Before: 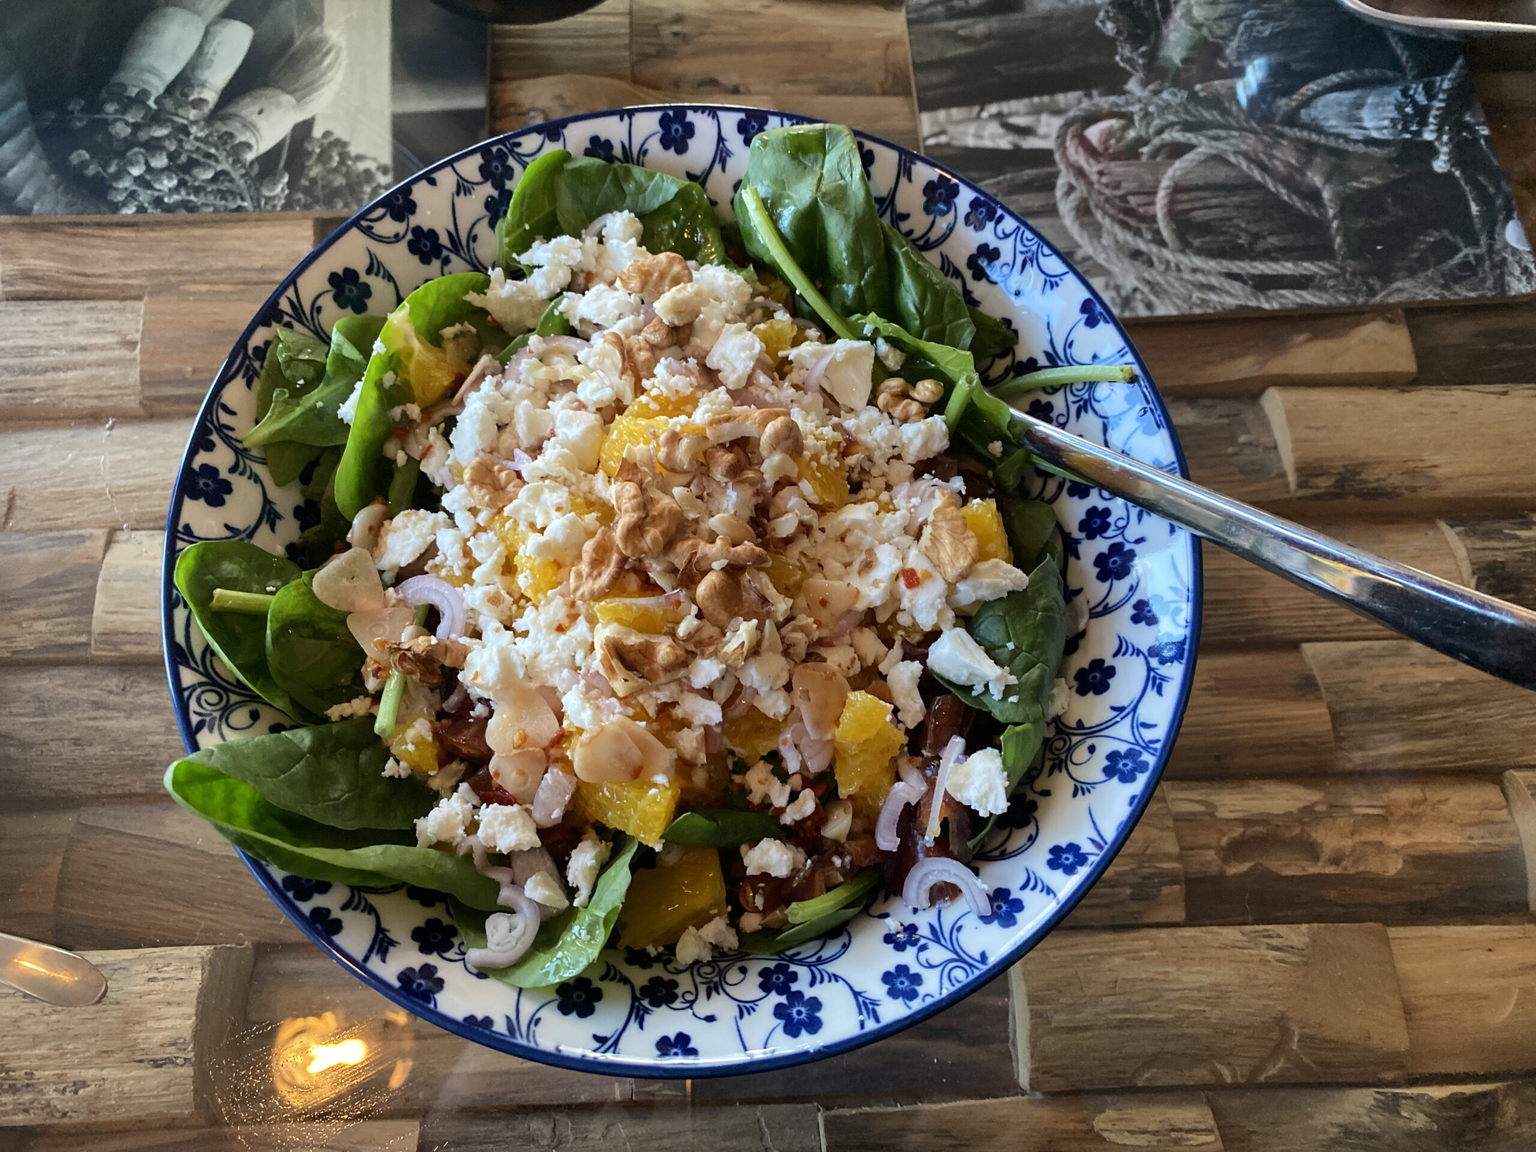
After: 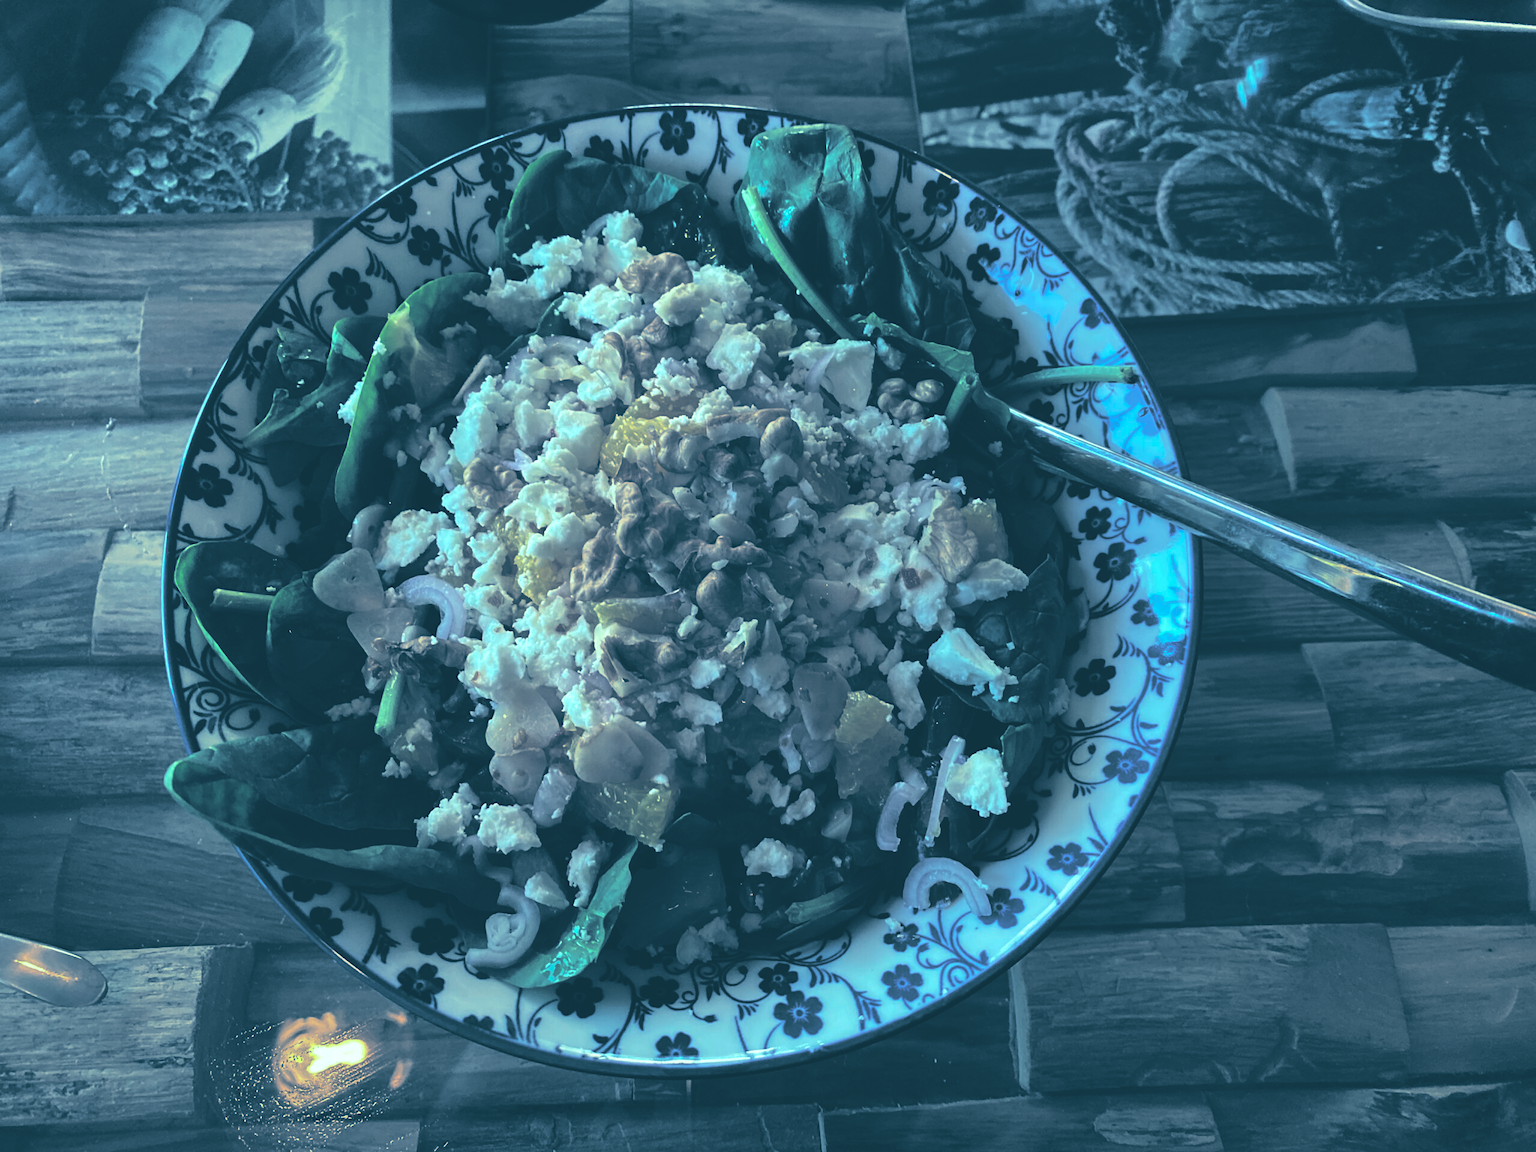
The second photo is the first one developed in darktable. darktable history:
color correction: highlights a* -7.23, highlights b* -0.161, shadows a* 20.08, shadows b* 11.73
split-toning: shadows › hue 212.4°, balance -70
rgb curve: curves: ch0 [(0, 0.186) (0.314, 0.284) (0.576, 0.466) (0.805, 0.691) (0.936, 0.886)]; ch1 [(0, 0.186) (0.314, 0.284) (0.581, 0.534) (0.771, 0.746) (0.936, 0.958)]; ch2 [(0, 0.216) (0.275, 0.39) (1, 1)], mode RGB, independent channels, compensate middle gray true, preserve colors none
